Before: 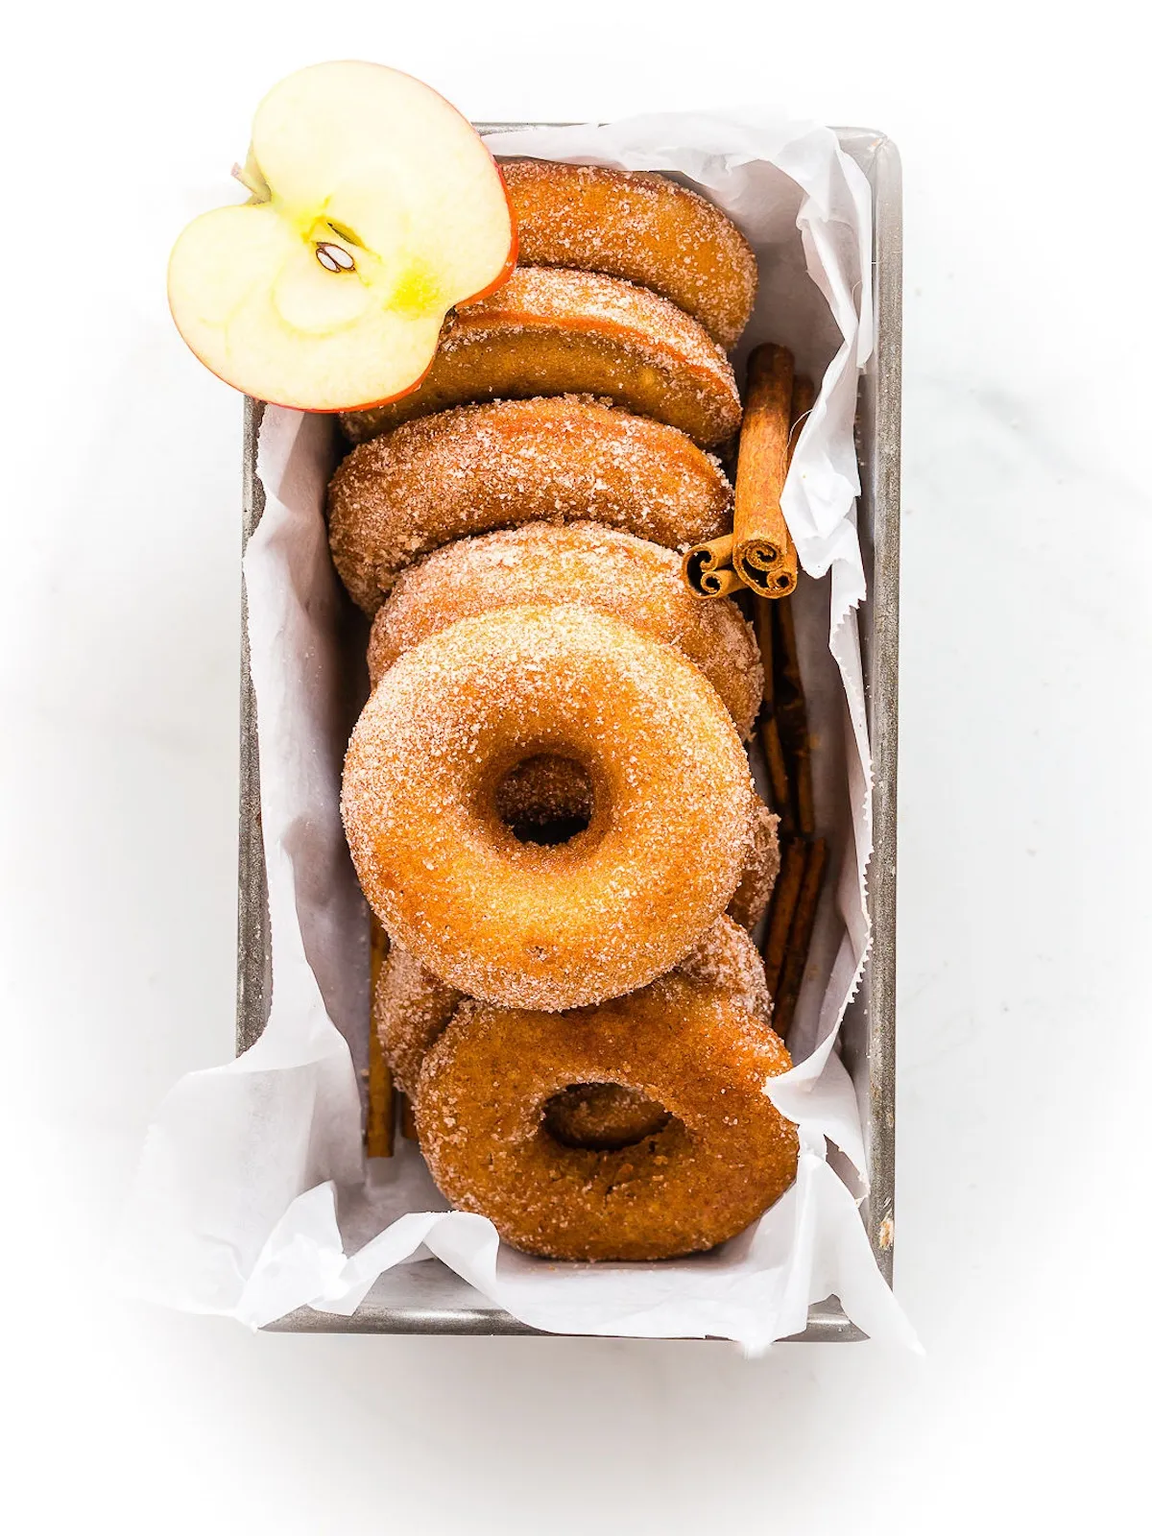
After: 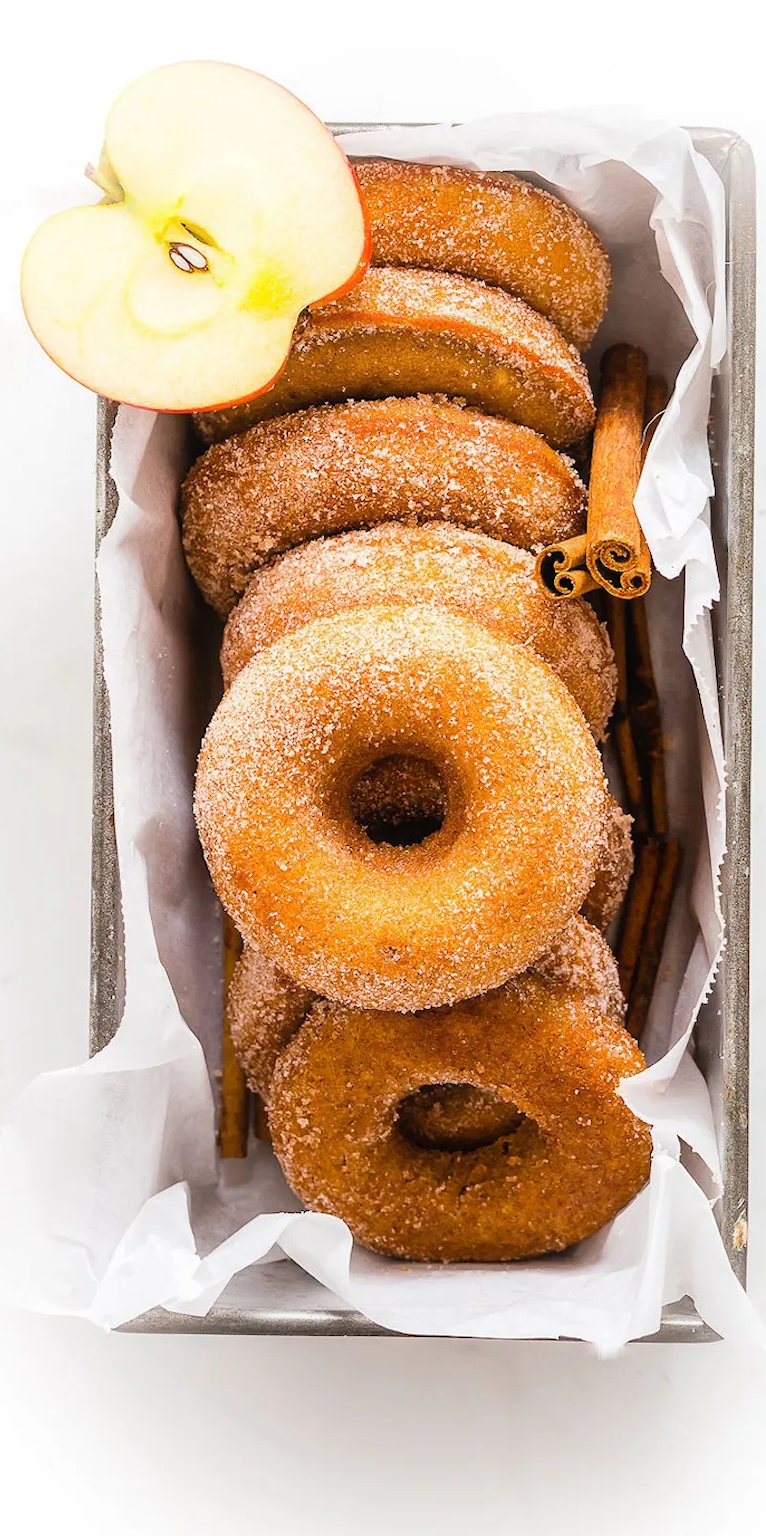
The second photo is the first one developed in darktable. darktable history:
crop and rotate: left 12.784%, right 20.669%
contrast equalizer: octaves 7, y [[0.5, 0.486, 0.447, 0.446, 0.489, 0.5], [0.5 ×6], [0.5 ×6], [0 ×6], [0 ×6]], mix 0.343
